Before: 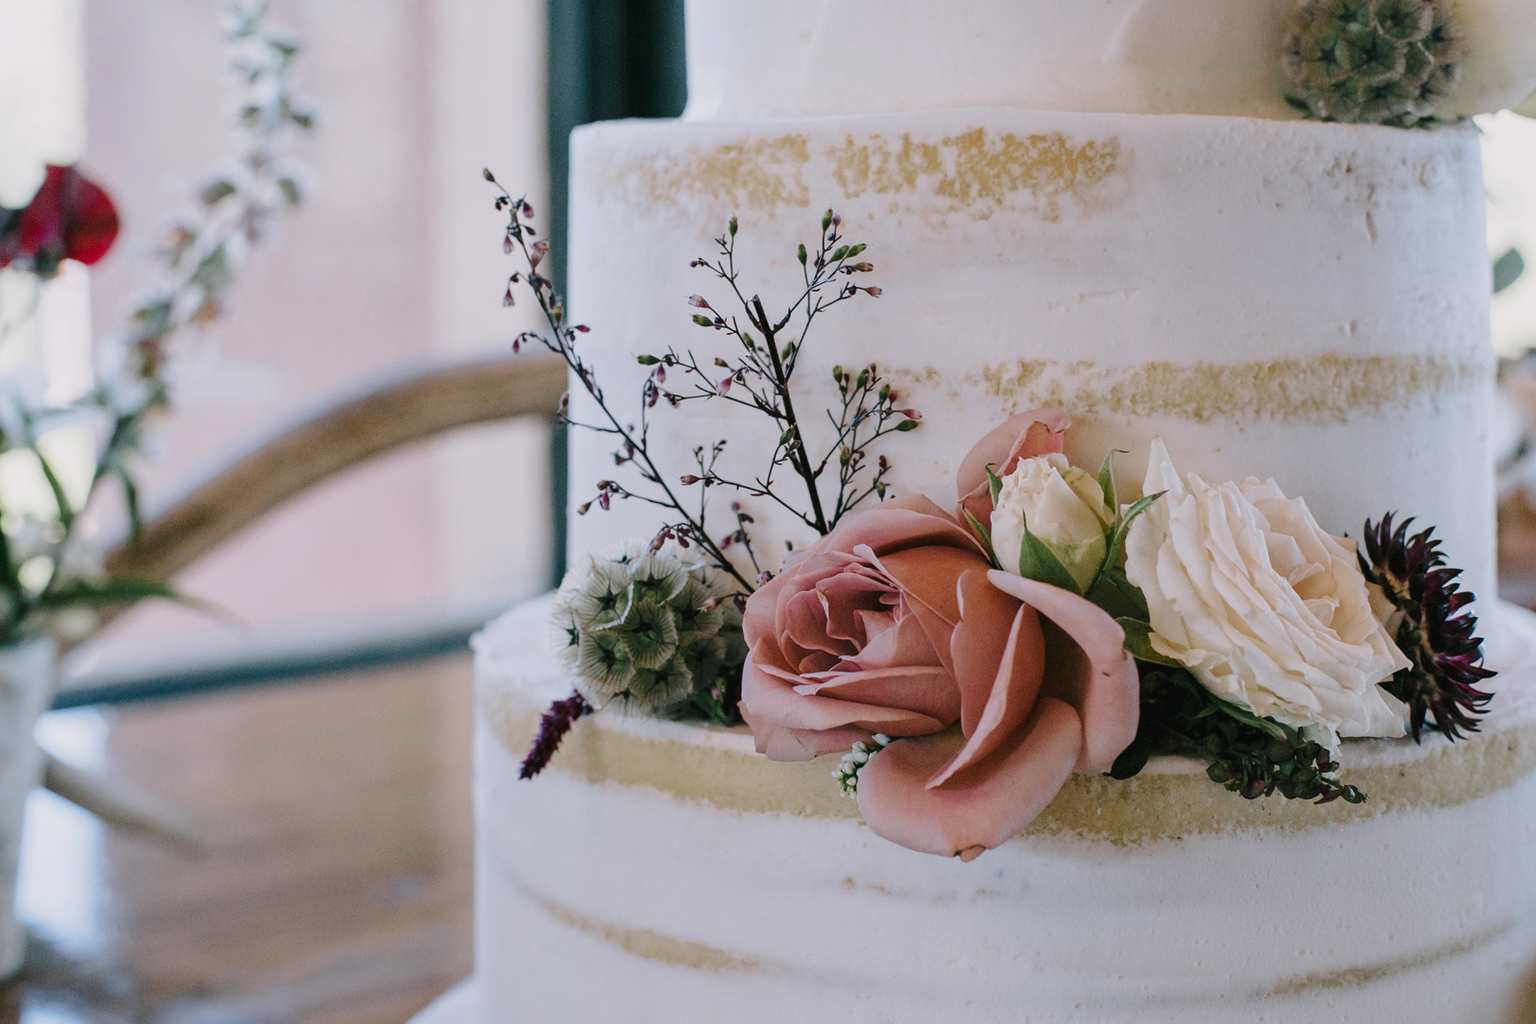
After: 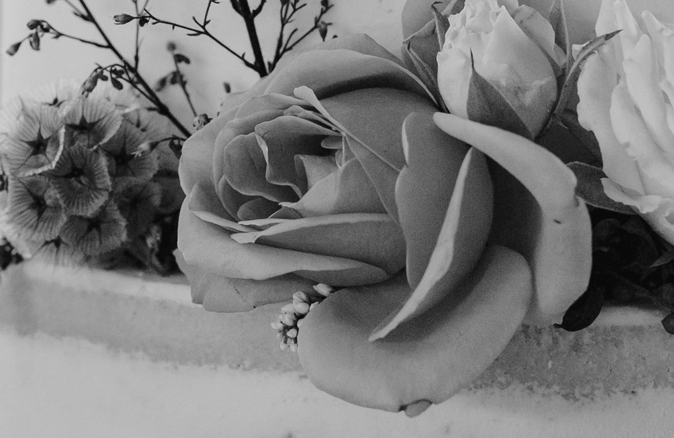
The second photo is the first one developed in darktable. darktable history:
monochrome: a 16.01, b -2.65, highlights 0.52
crop: left 37.221%, top 45.169%, right 20.63%, bottom 13.777%
